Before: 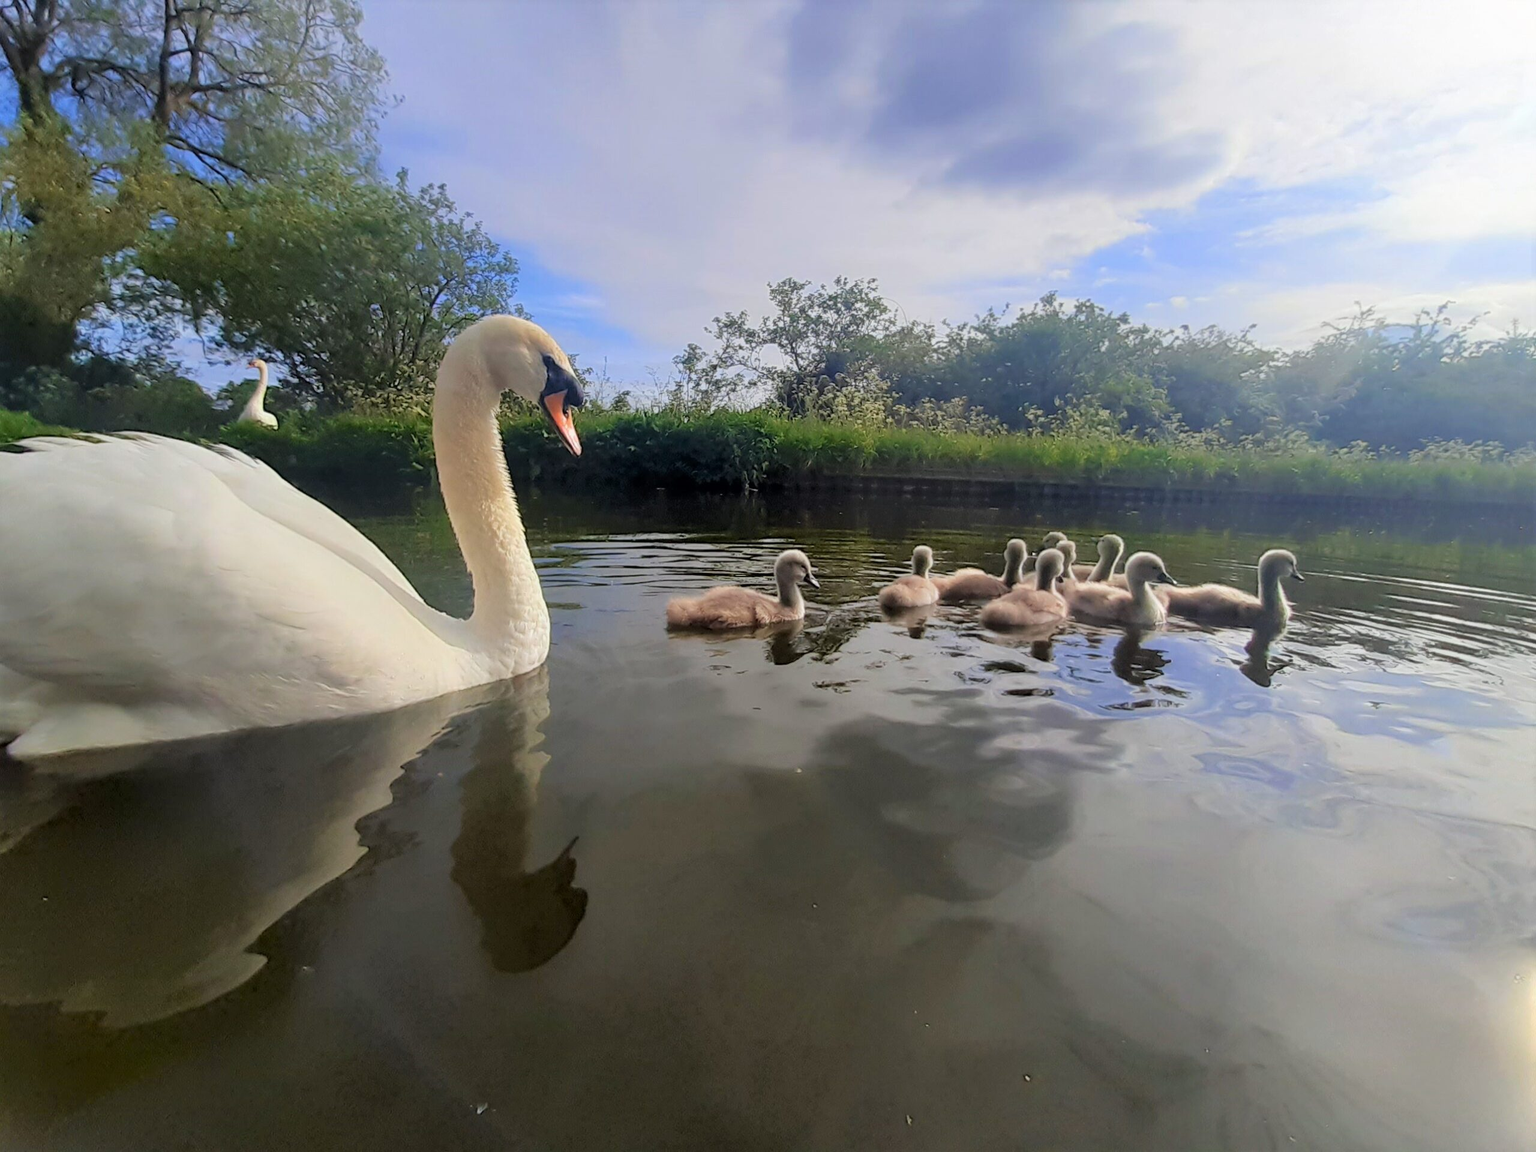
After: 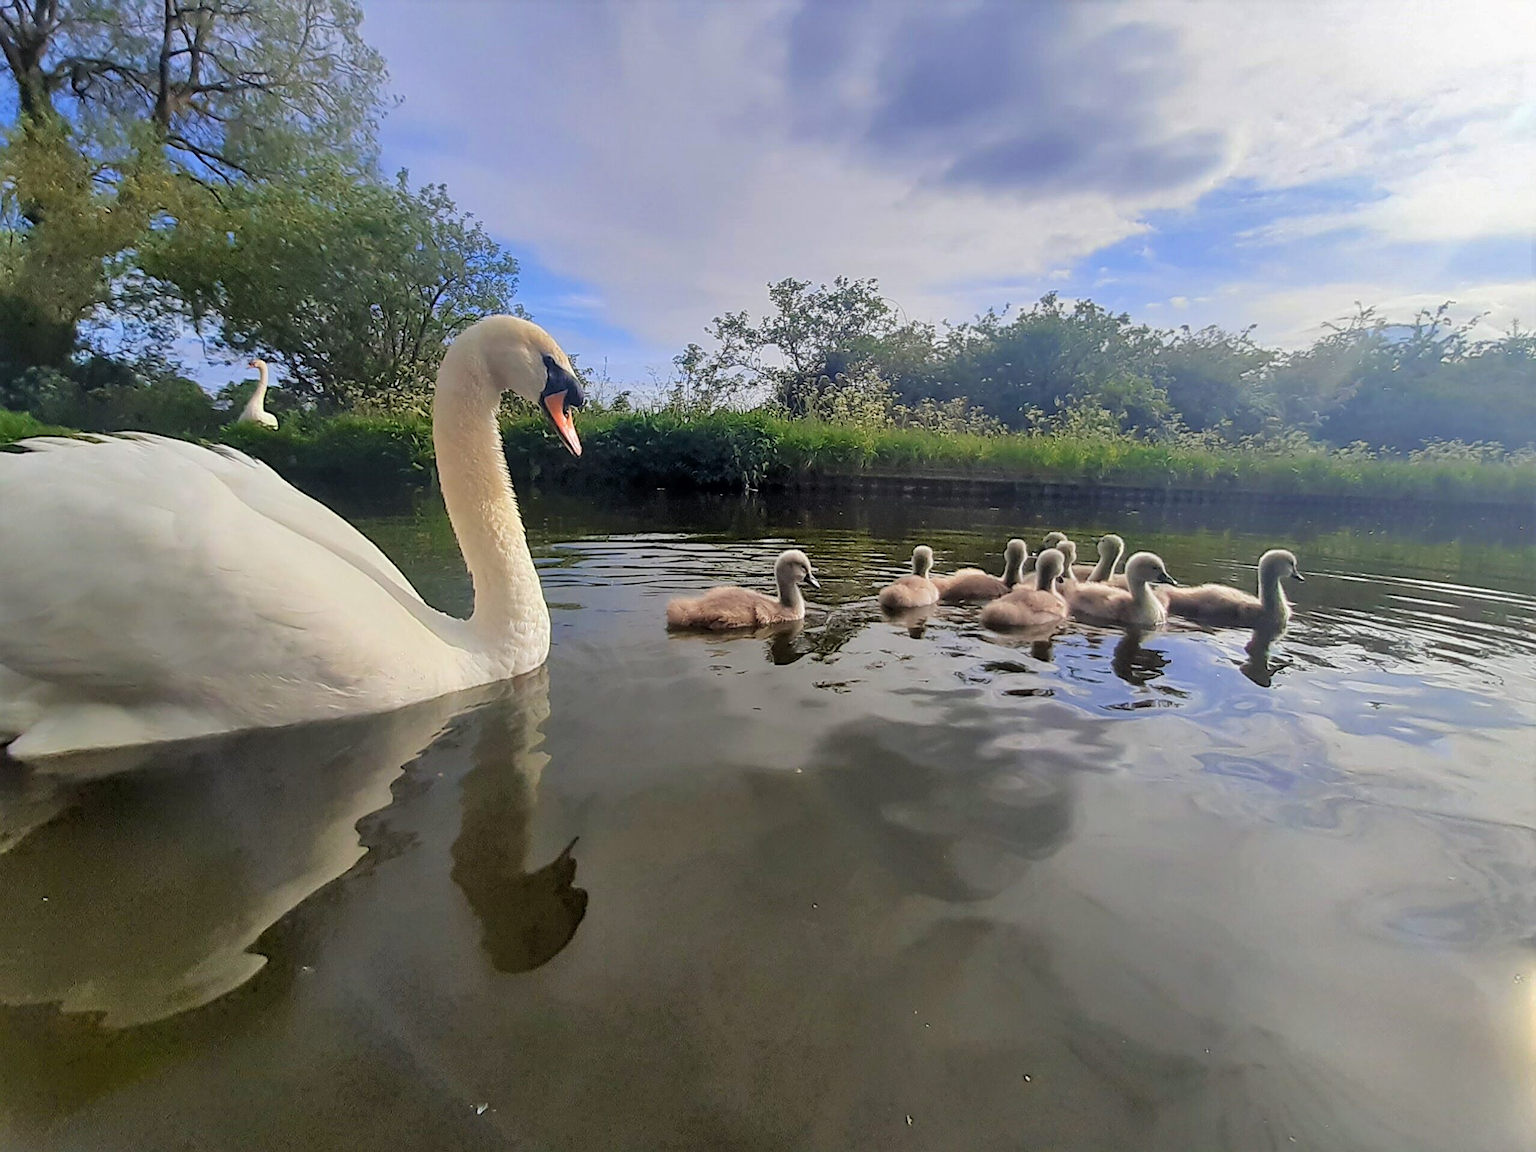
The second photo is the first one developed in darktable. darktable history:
shadows and highlights: shadows 52.68, soften with gaussian
sharpen: on, module defaults
